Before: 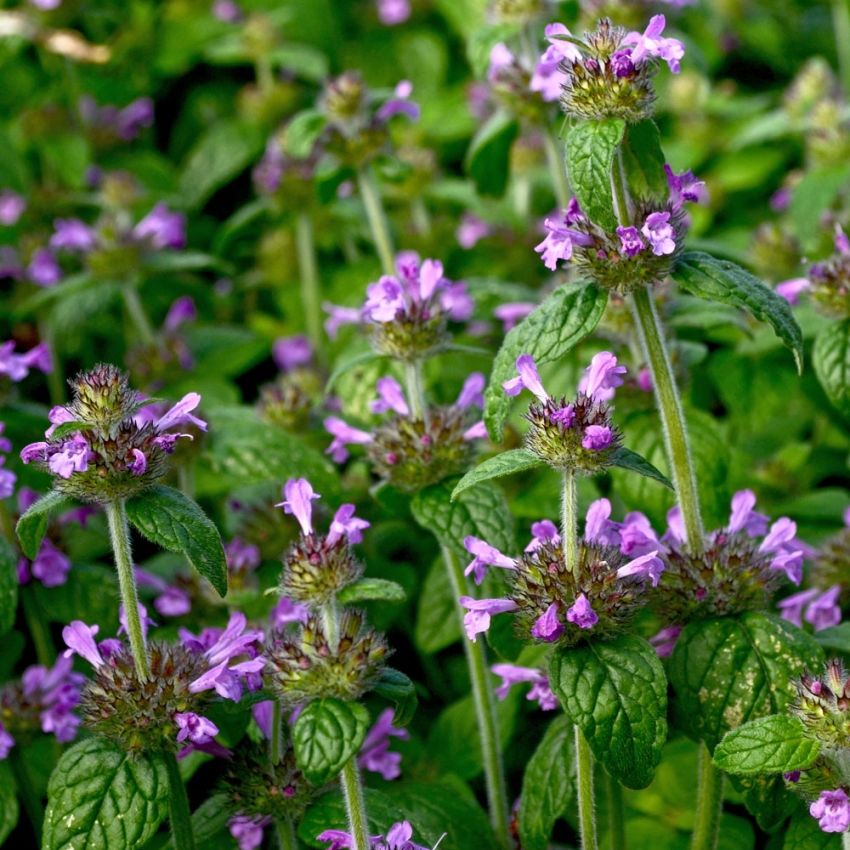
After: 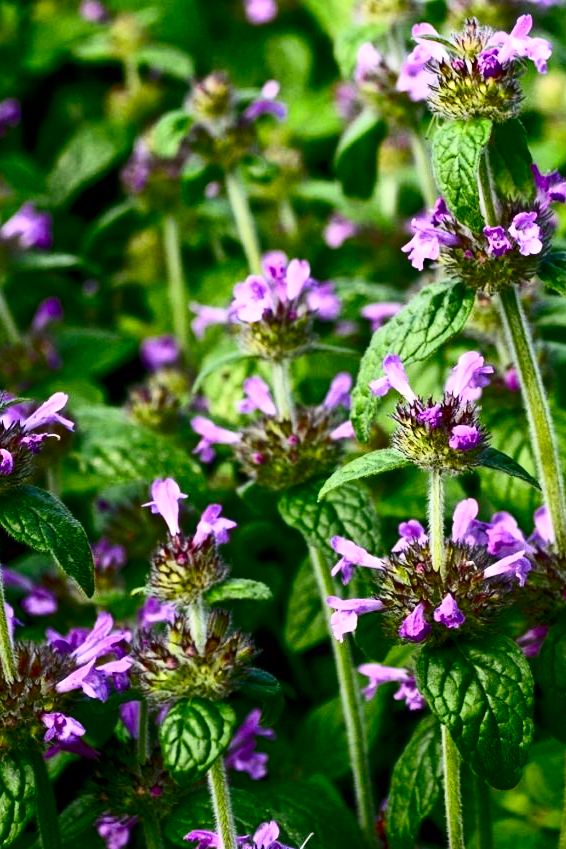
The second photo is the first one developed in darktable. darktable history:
crop and rotate: left 15.754%, right 17.579%
contrast brightness saturation: contrast 0.4, brightness 0.05, saturation 0.25
